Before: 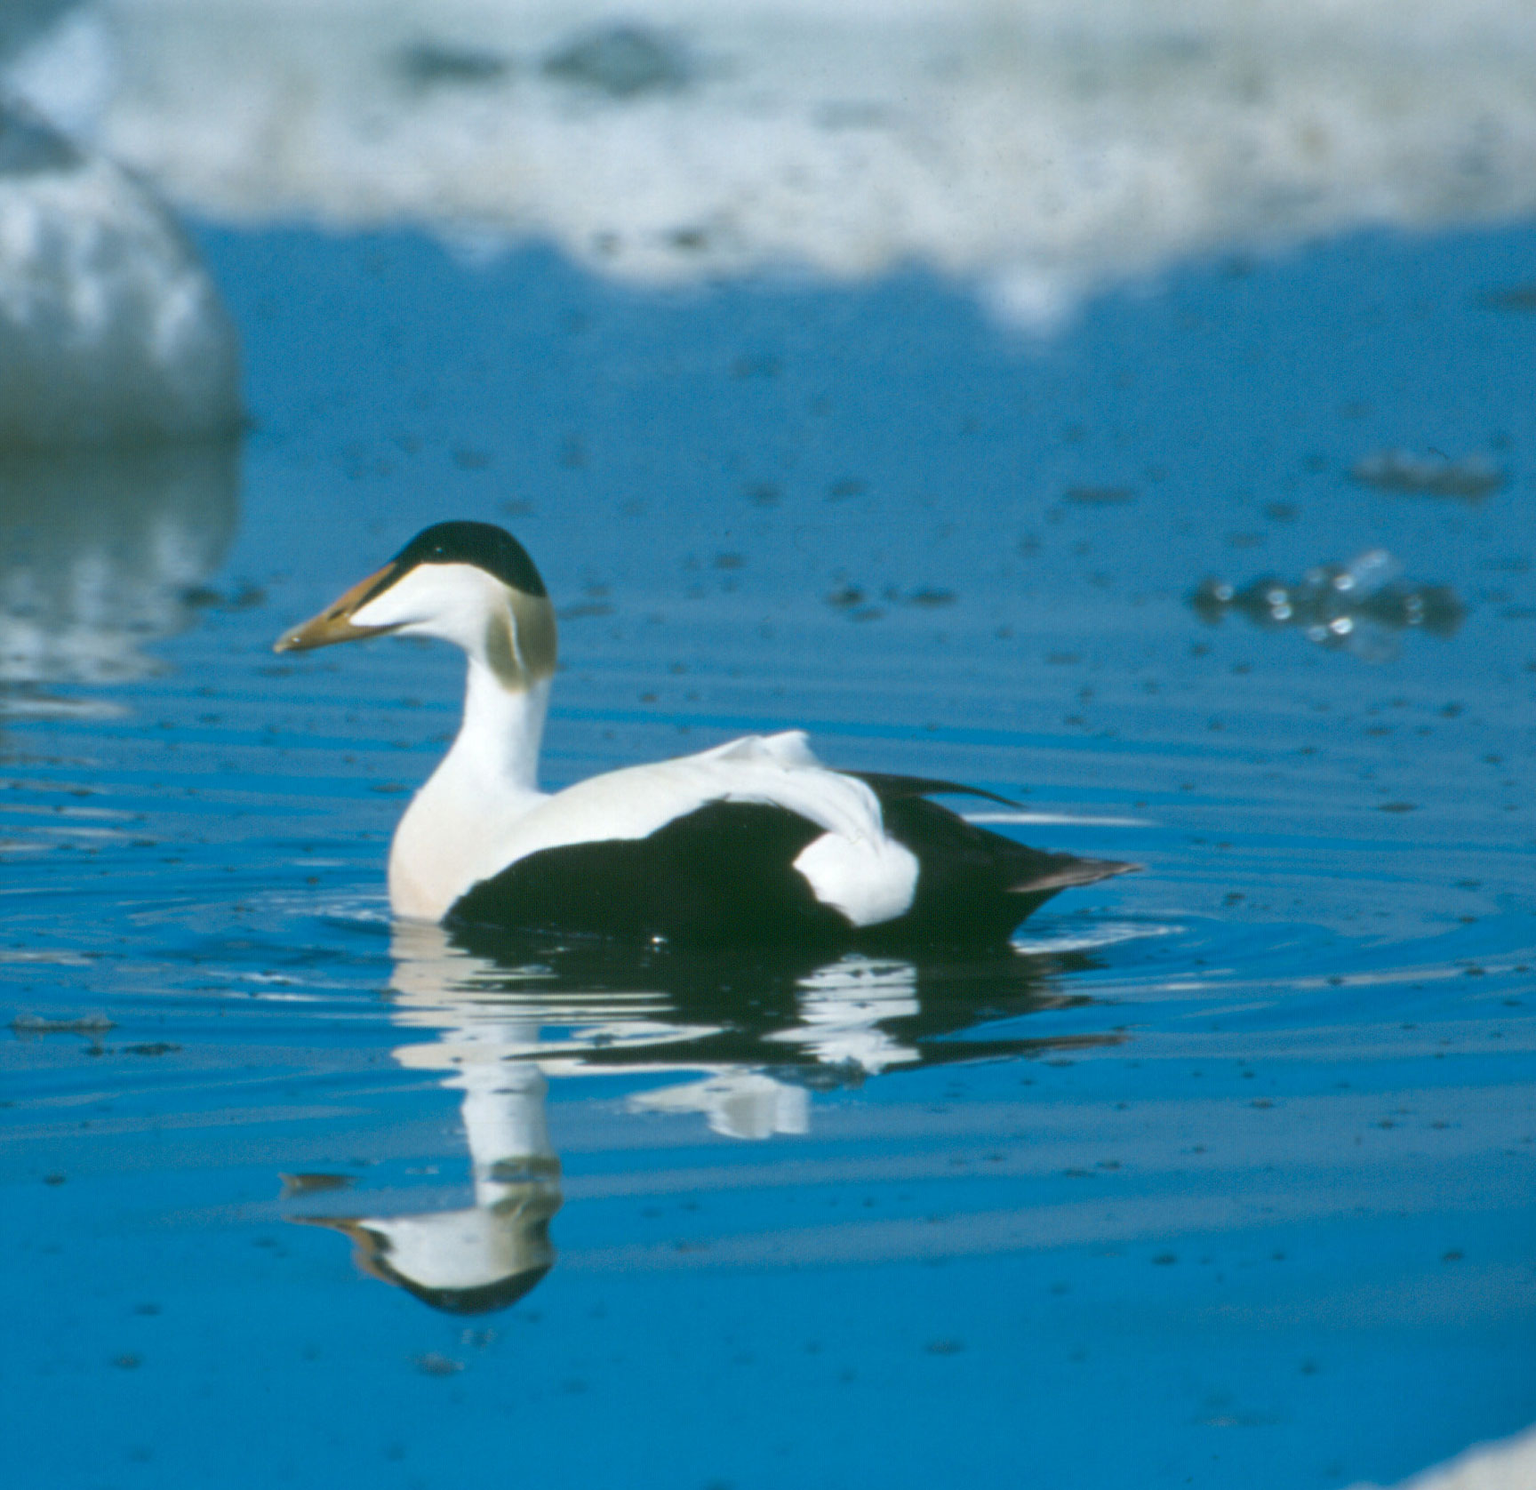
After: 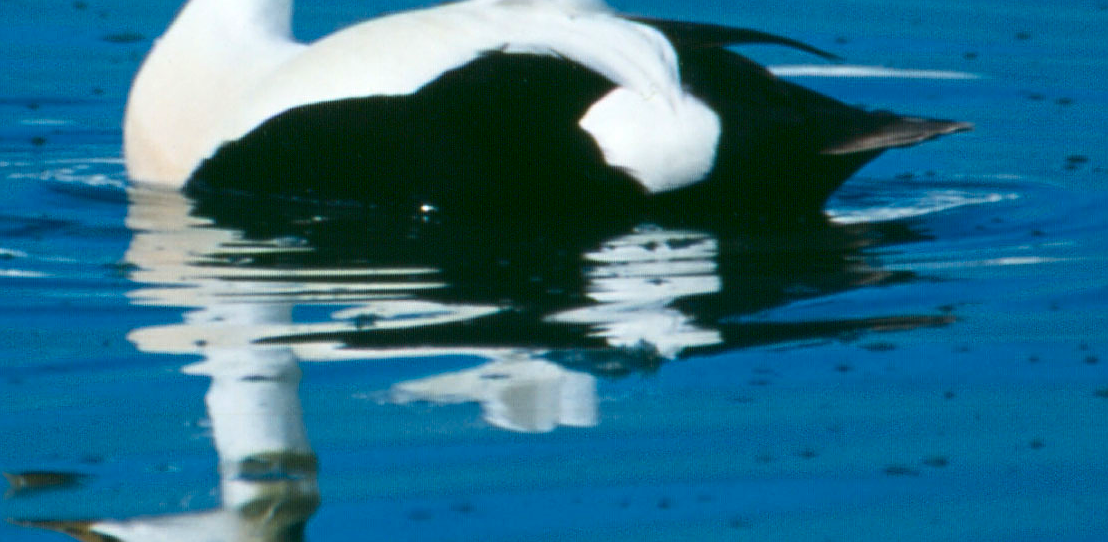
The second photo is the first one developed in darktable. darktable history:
crop: left 18.146%, top 50.692%, right 17.685%, bottom 16.926%
sharpen: on, module defaults
contrast brightness saturation: contrast 0.186, brightness -0.108, saturation 0.211
